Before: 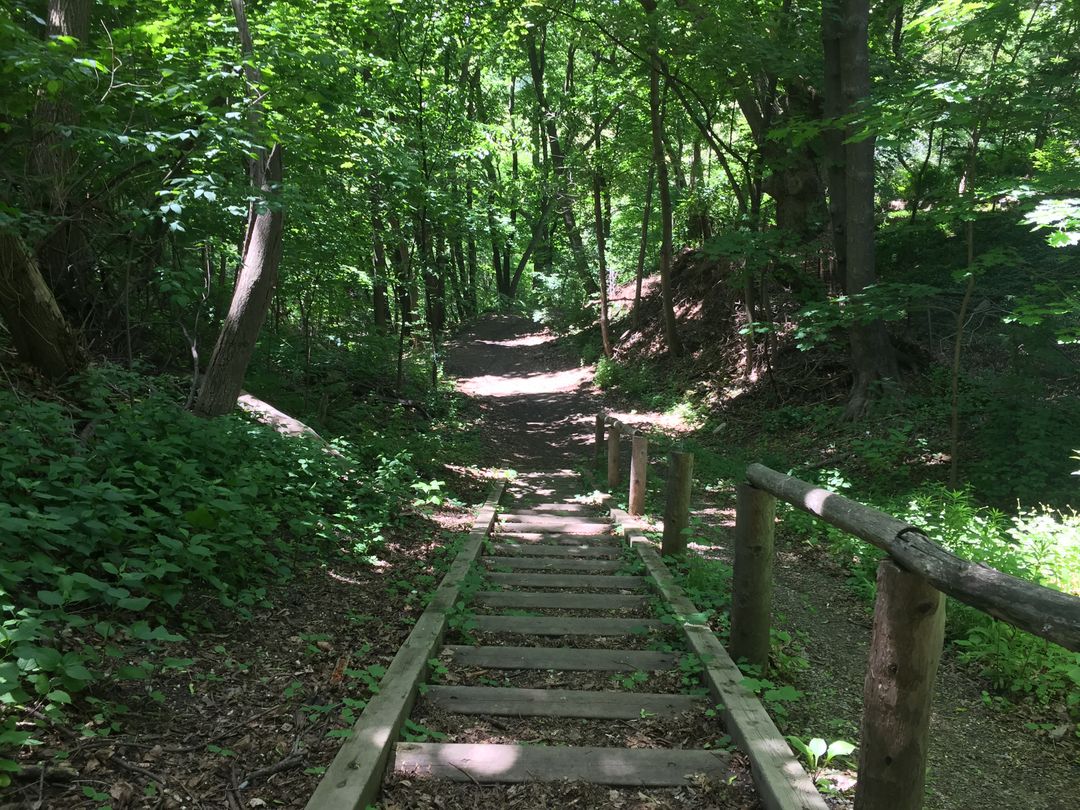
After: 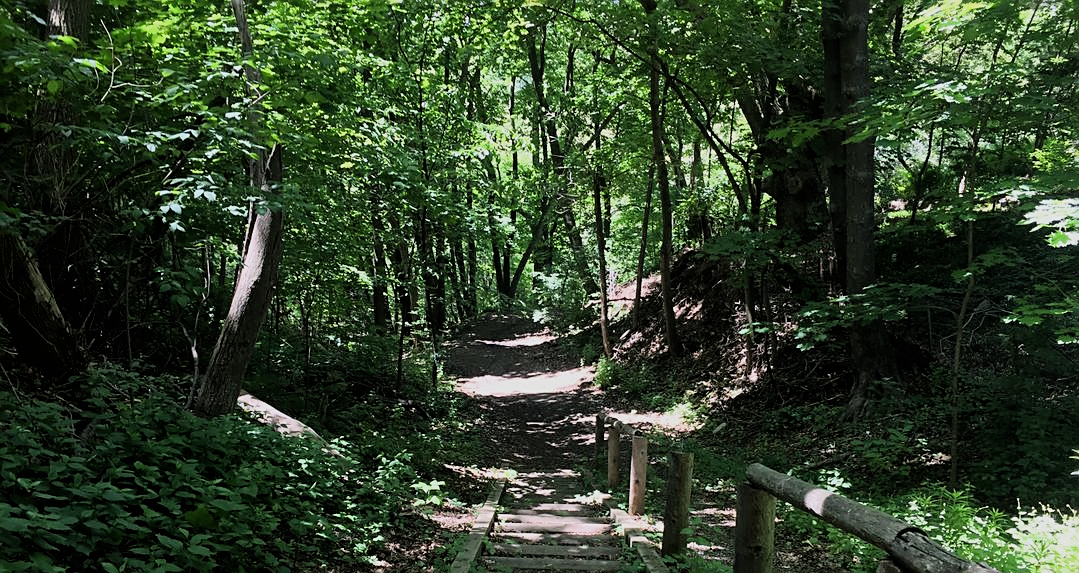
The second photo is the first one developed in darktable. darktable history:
crop: right 0.001%, bottom 29.111%
sharpen: on, module defaults
filmic rgb: black relative exposure -7.78 EV, white relative exposure 4.44 EV, hardness 3.76, latitude 49.06%, contrast 1.101
tone equalizer: edges refinement/feathering 500, mask exposure compensation -1.57 EV, preserve details guided filter
